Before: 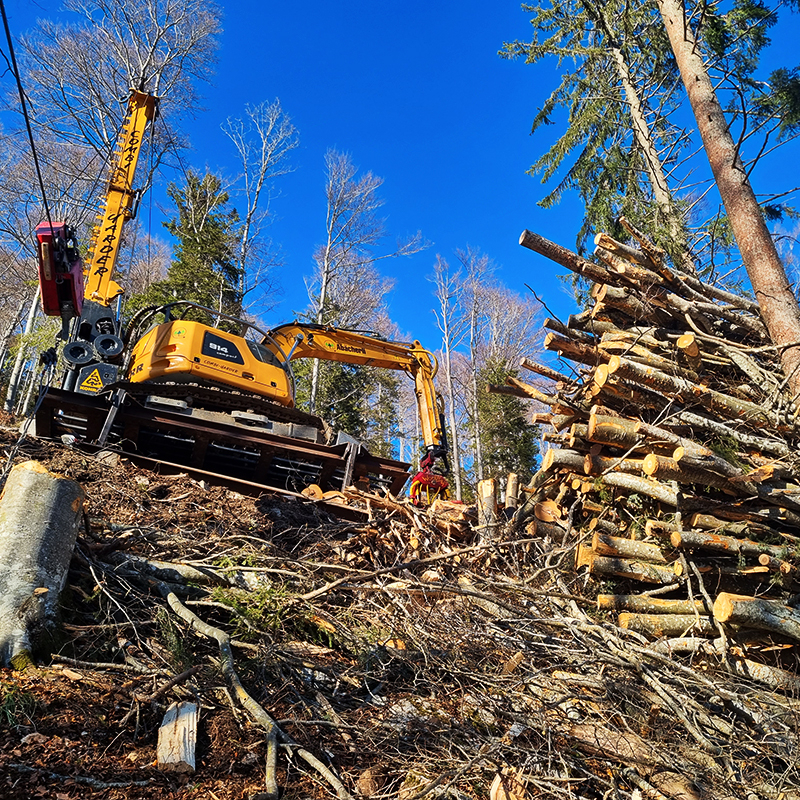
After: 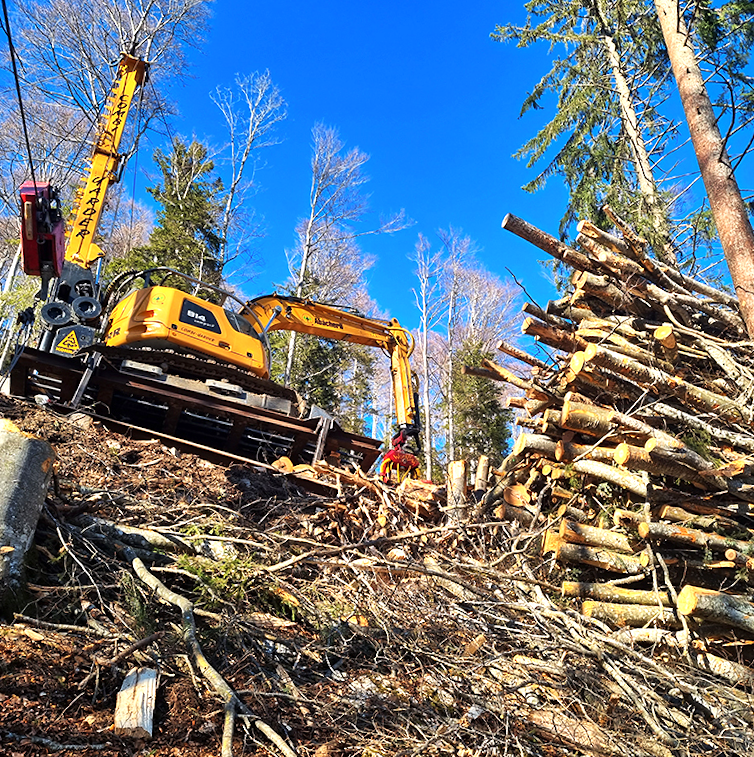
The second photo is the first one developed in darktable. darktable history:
crop and rotate: angle -2.87°, left 5.321%, top 5.182%, right 4.769%, bottom 4.554%
exposure: exposure 0.576 EV, compensate exposure bias true, compensate highlight preservation false
